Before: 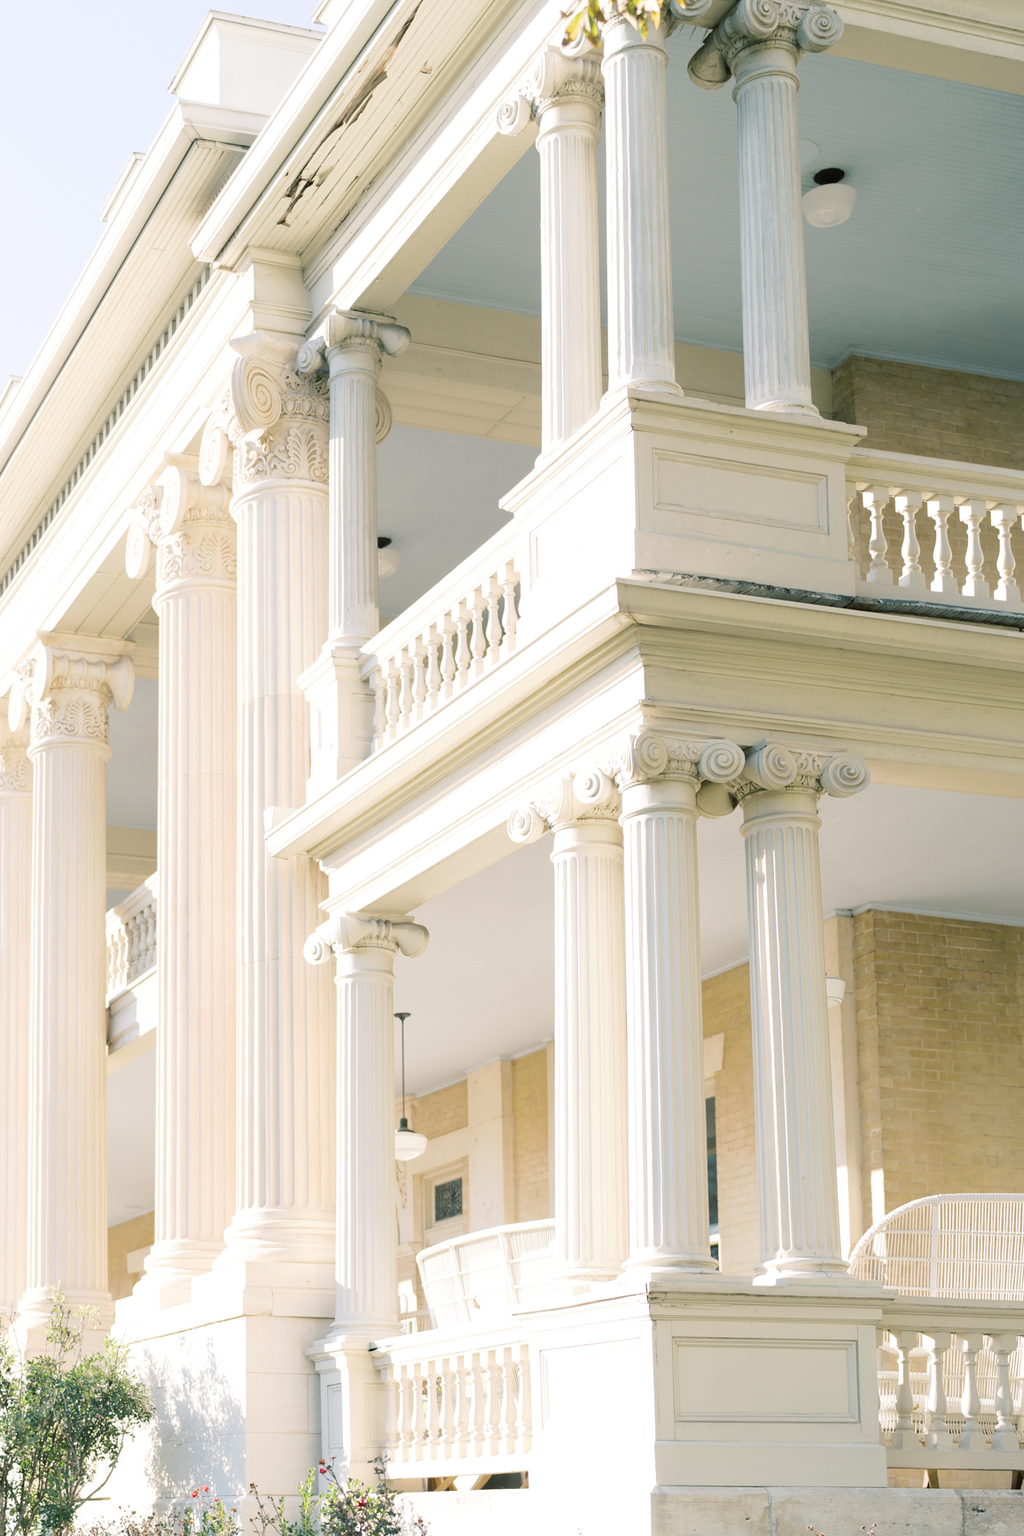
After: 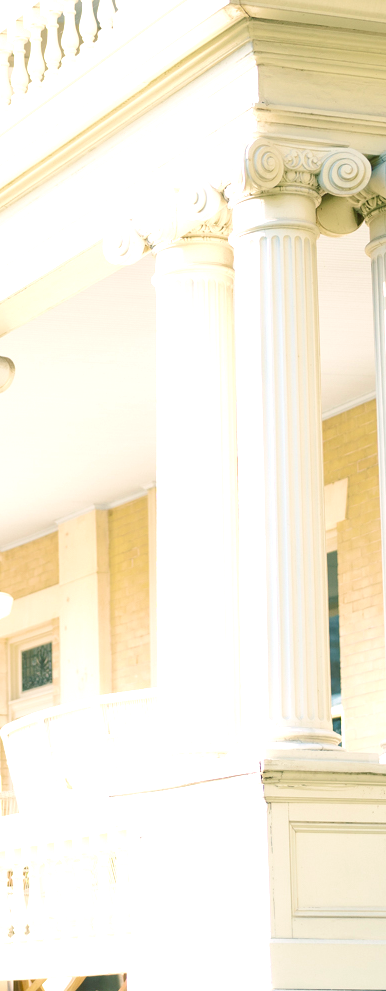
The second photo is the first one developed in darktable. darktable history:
crop: left 40.685%, top 39.628%, right 25.869%, bottom 3.152%
exposure: exposure 0.605 EV, compensate highlight preservation false
velvia: on, module defaults
color balance rgb: perceptual saturation grading › global saturation 9.4%, perceptual saturation grading › highlights -12.938%, perceptual saturation grading › mid-tones 14.143%, perceptual saturation grading › shadows 22.572%, global vibrance 14.564%
